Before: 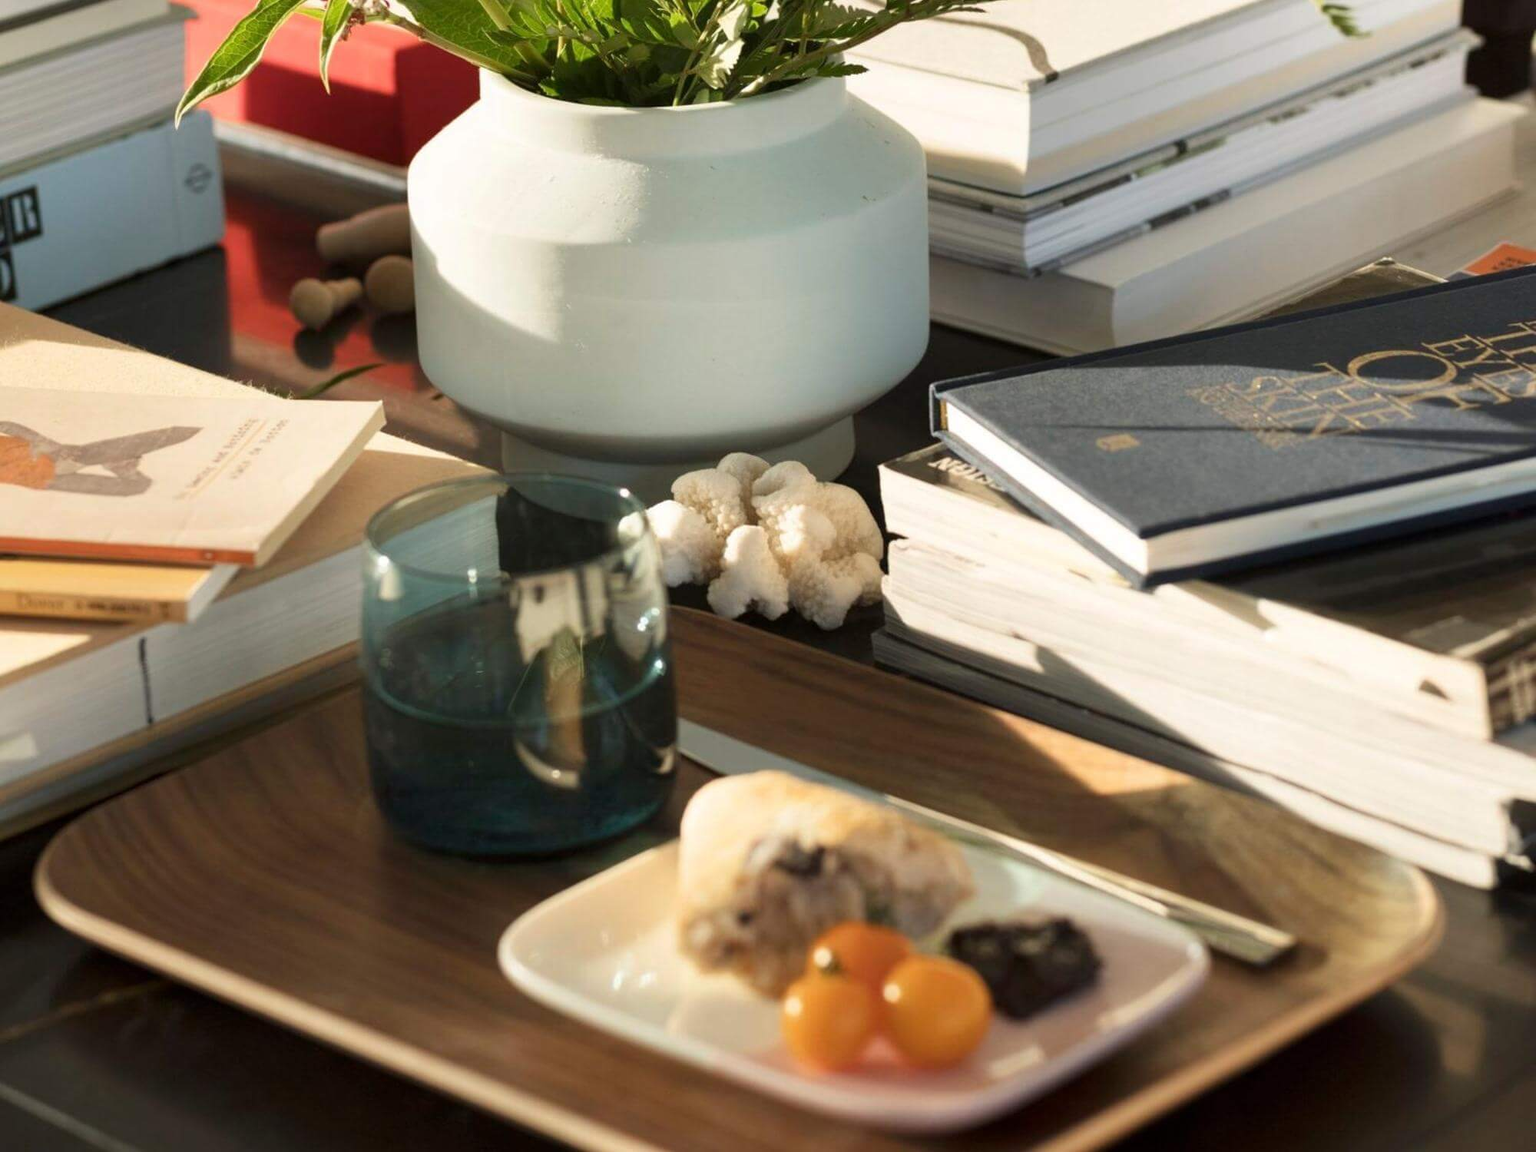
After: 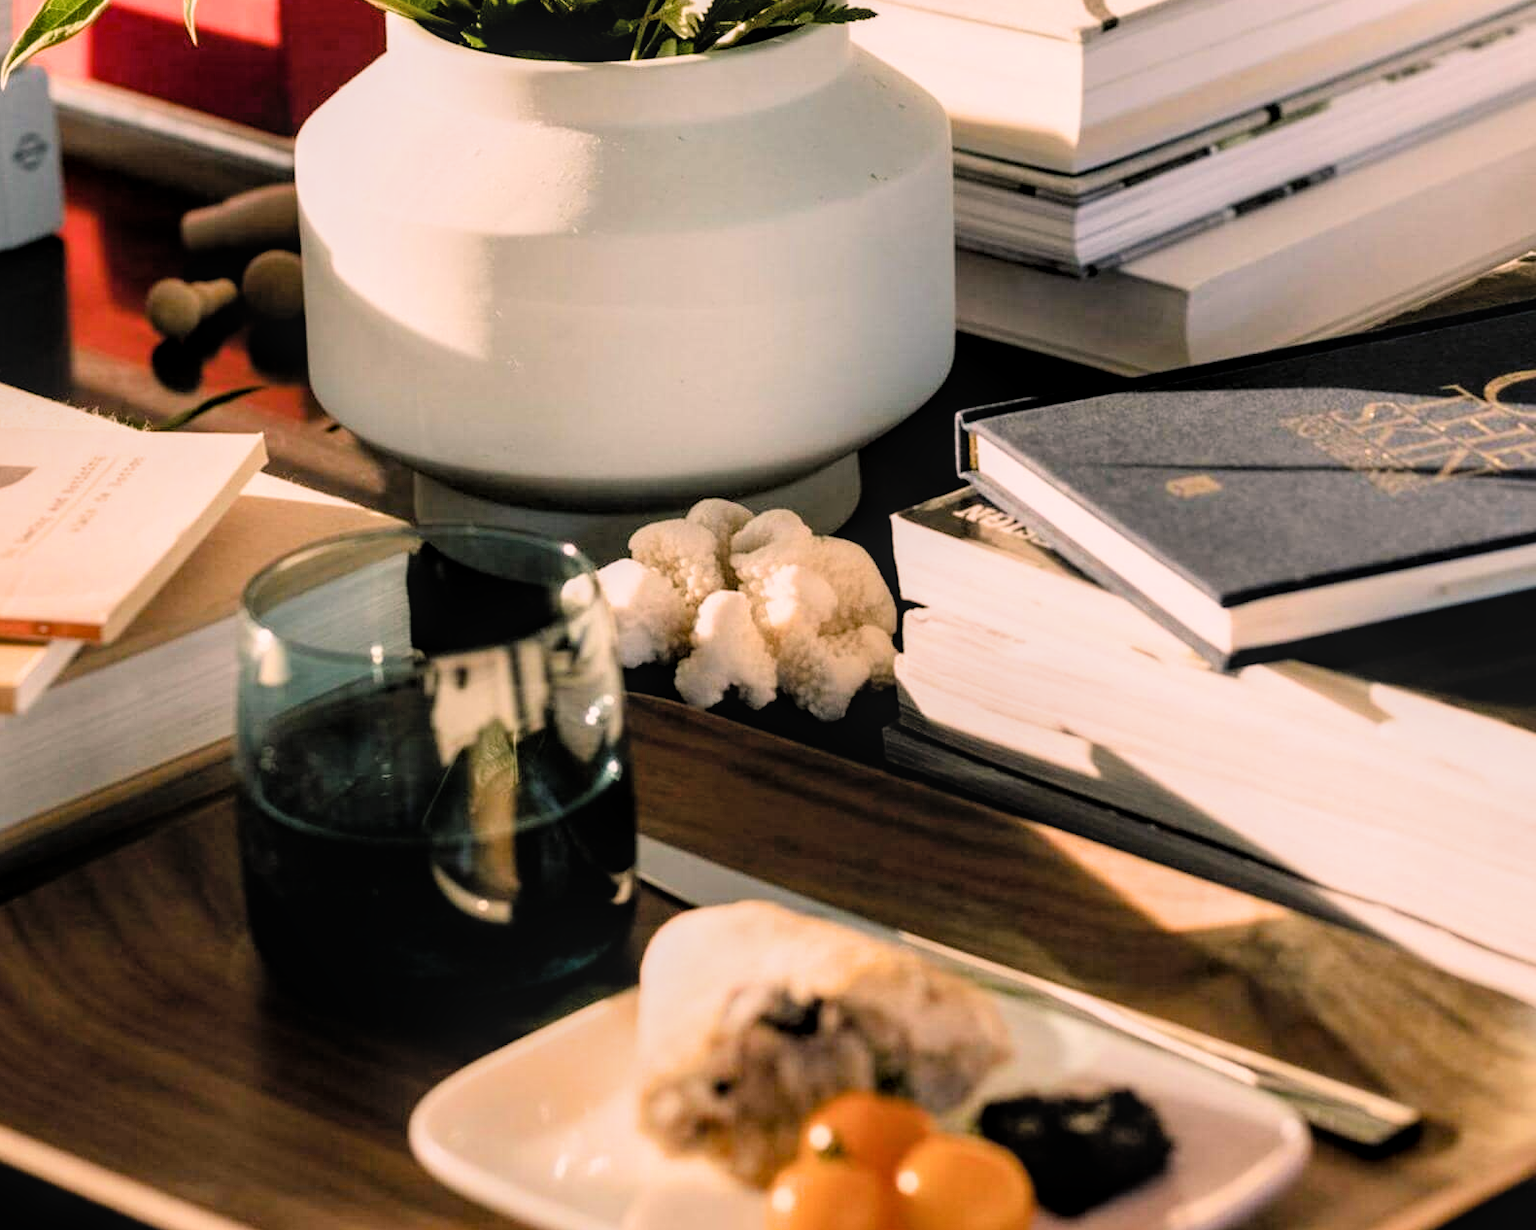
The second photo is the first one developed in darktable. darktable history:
filmic rgb: black relative exposure -4.02 EV, white relative exposure 2.98 EV, hardness 2.98, contrast 1.4
contrast brightness saturation: contrast 0.054, brightness 0.066, saturation 0.014
crop: left 11.352%, top 5.097%, right 9.553%, bottom 10.386%
local contrast: on, module defaults
sharpen: radius 5.323, amount 0.313, threshold 26.726
color balance rgb: highlights gain › chroma 4.469%, highlights gain › hue 32.81°, perceptual saturation grading › global saturation 20%, perceptual saturation grading › highlights -25.172%, perceptual saturation grading › shadows 26.22%
